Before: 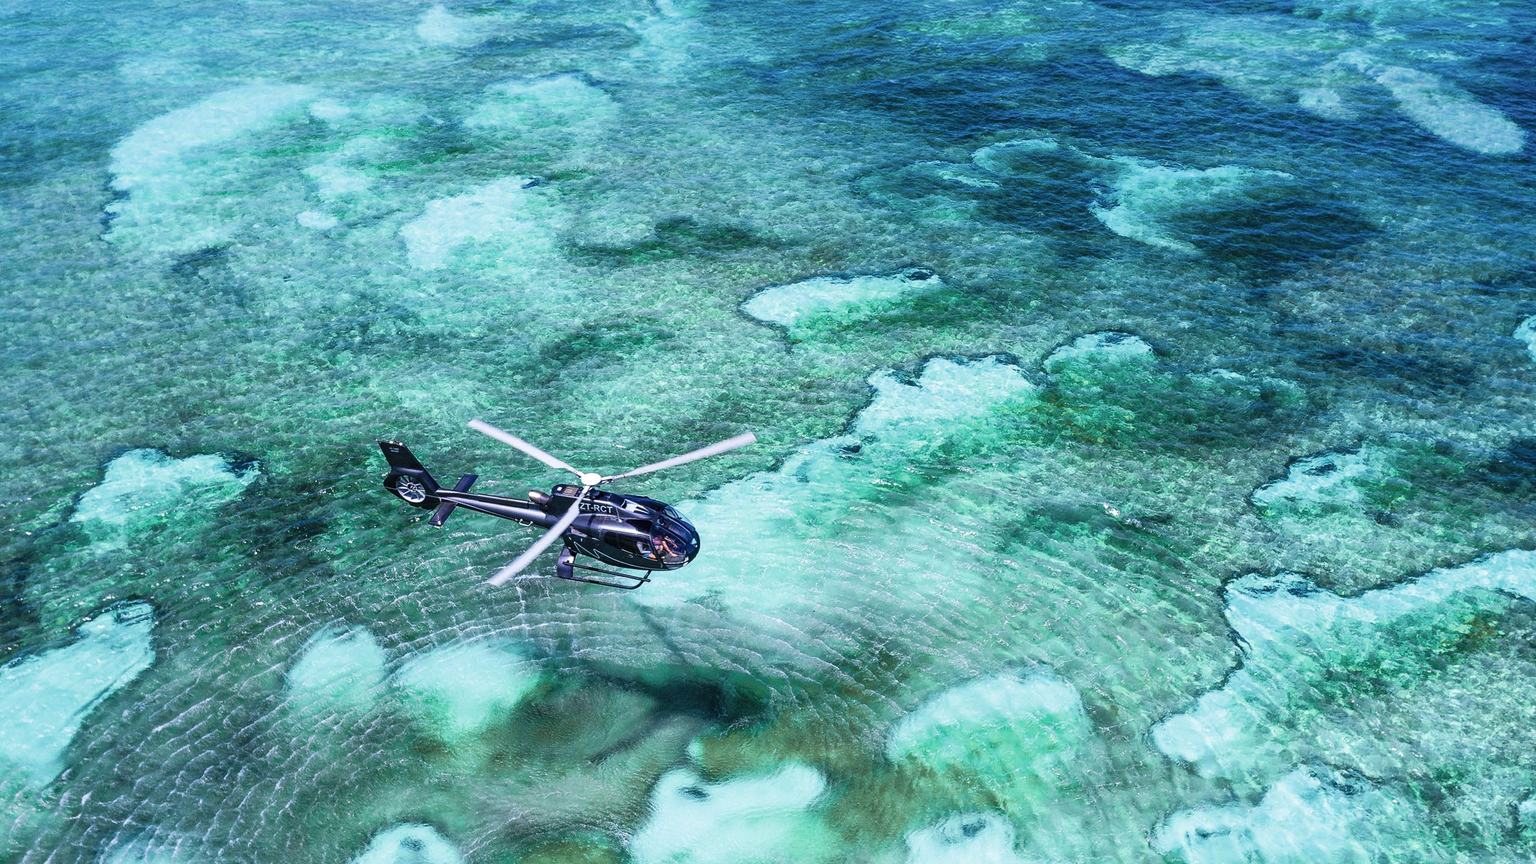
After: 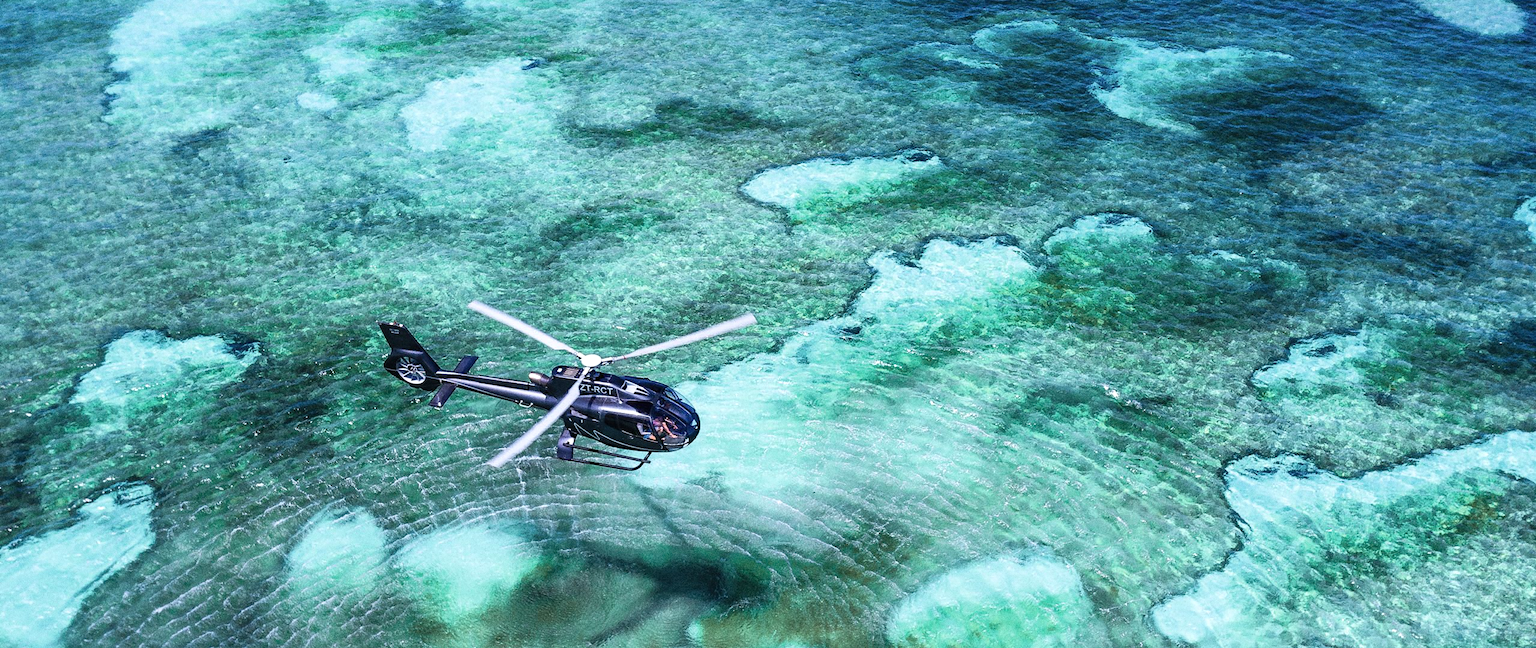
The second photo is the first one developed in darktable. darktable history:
grain: coarseness 0.09 ISO, strength 40%
color balance rgb: shadows lift › luminance -10%, highlights gain › luminance 10%, saturation formula JzAzBz (2021)
crop: top 13.819%, bottom 11.169%
